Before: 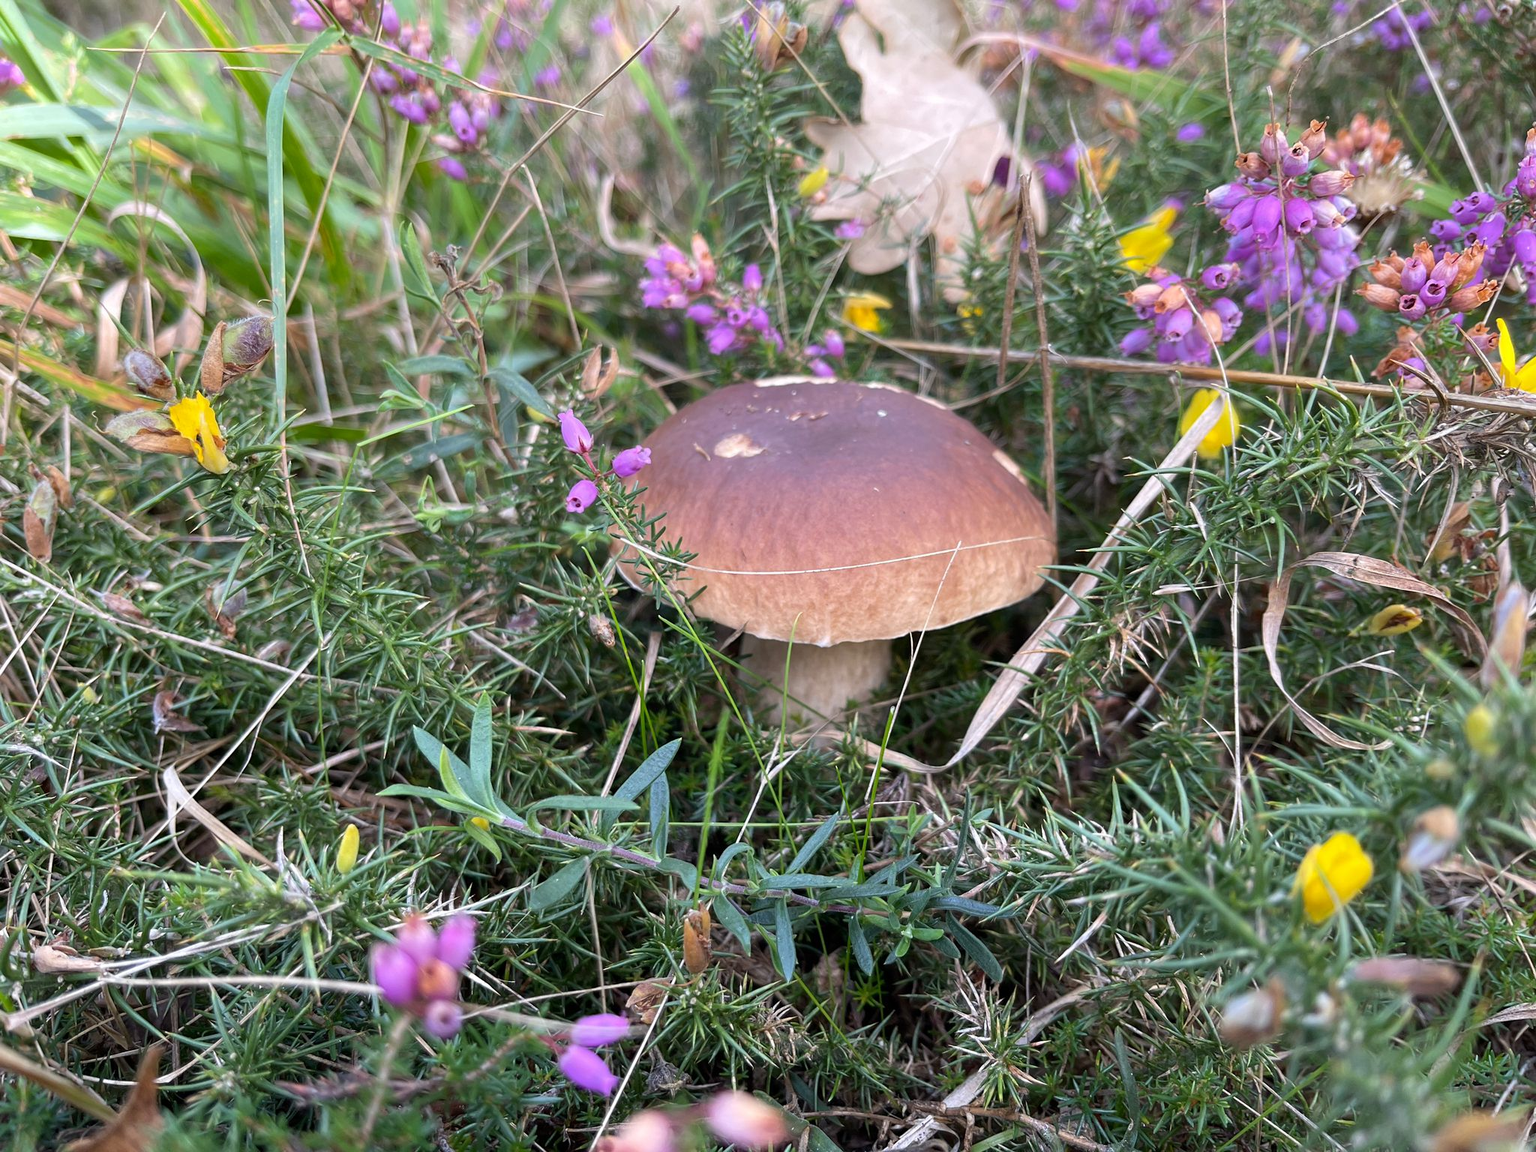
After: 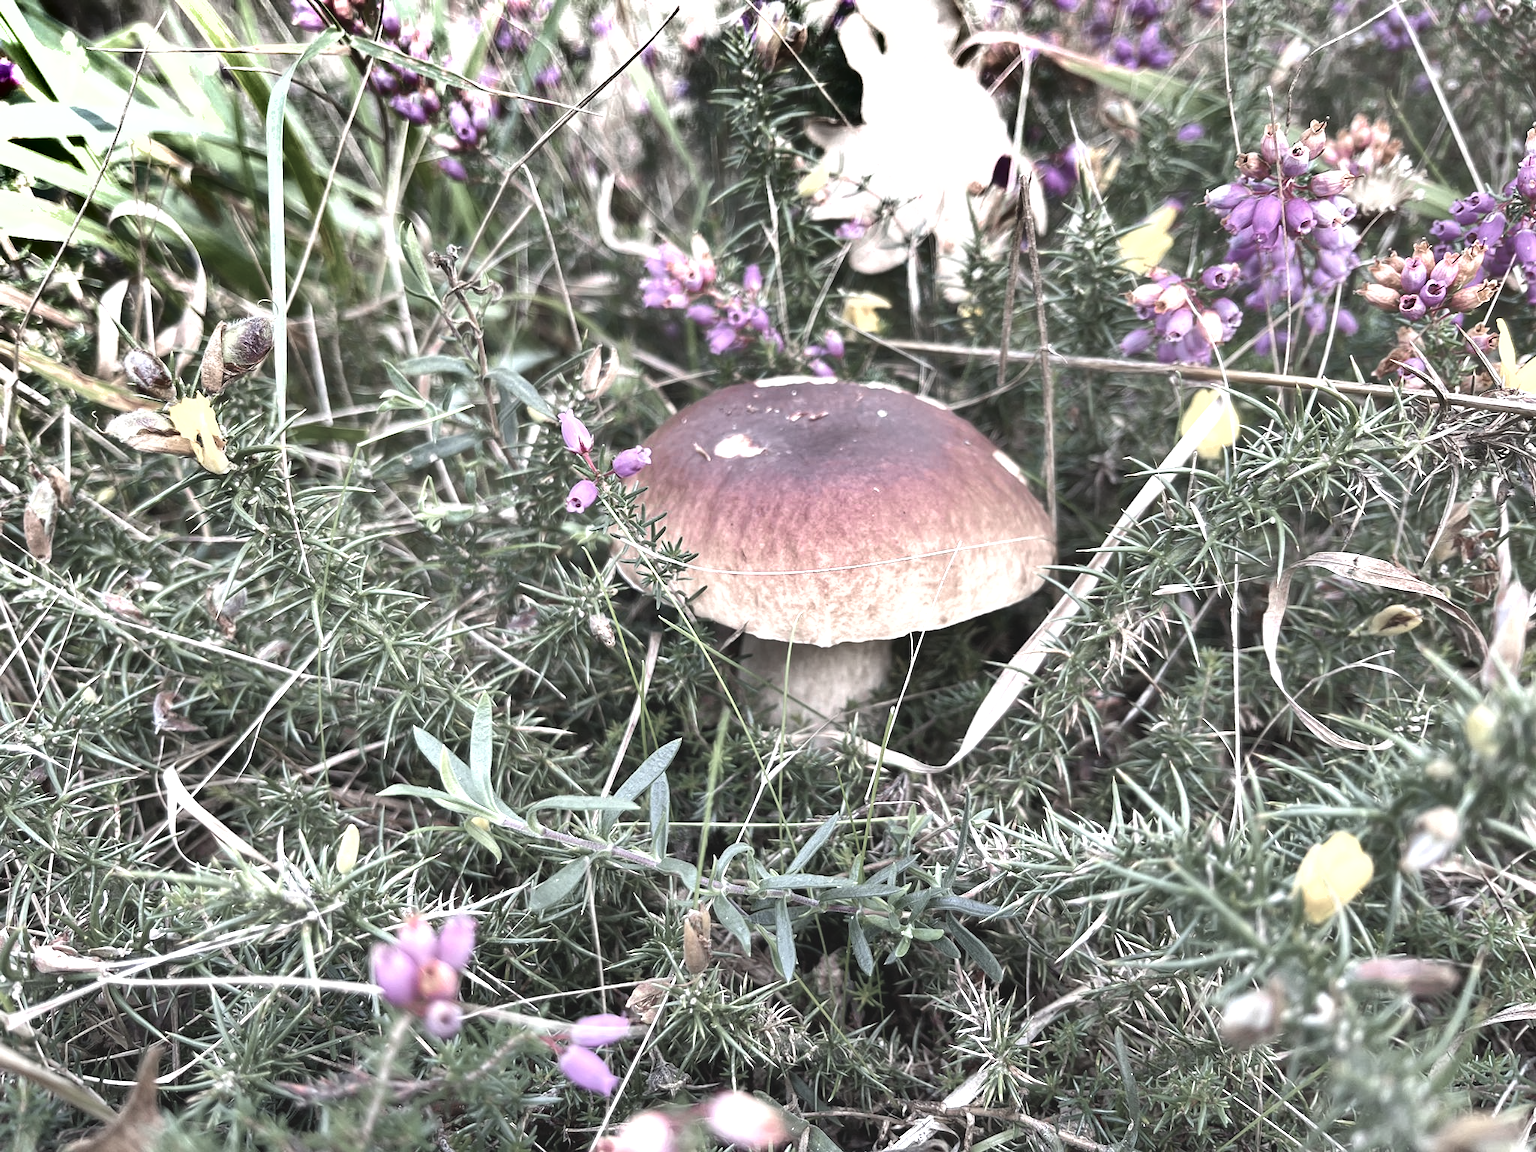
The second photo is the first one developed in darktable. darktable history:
exposure: black level correction -0.005, exposure 1.005 EV, compensate highlight preservation false
shadows and highlights: radius 106.39, shadows 40.74, highlights -72.25, low approximation 0.01, soften with gaussian
color zones: curves: ch1 [(0, 0.34) (0.143, 0.164) (0.286, 0.152) (0.429, 0.176) (0.571, 0.173) (0.714, 0.188) (0.857, 0.199) (1, 0.34)]
